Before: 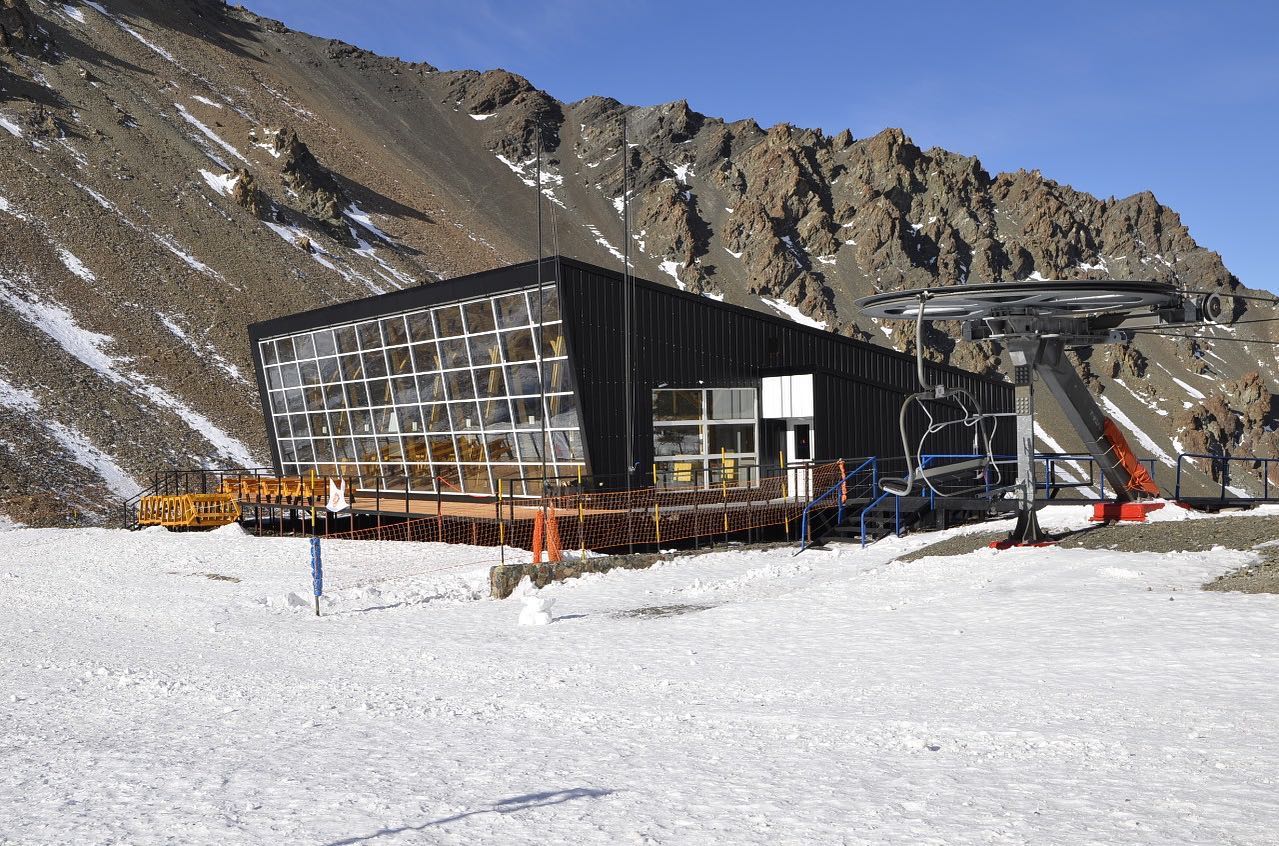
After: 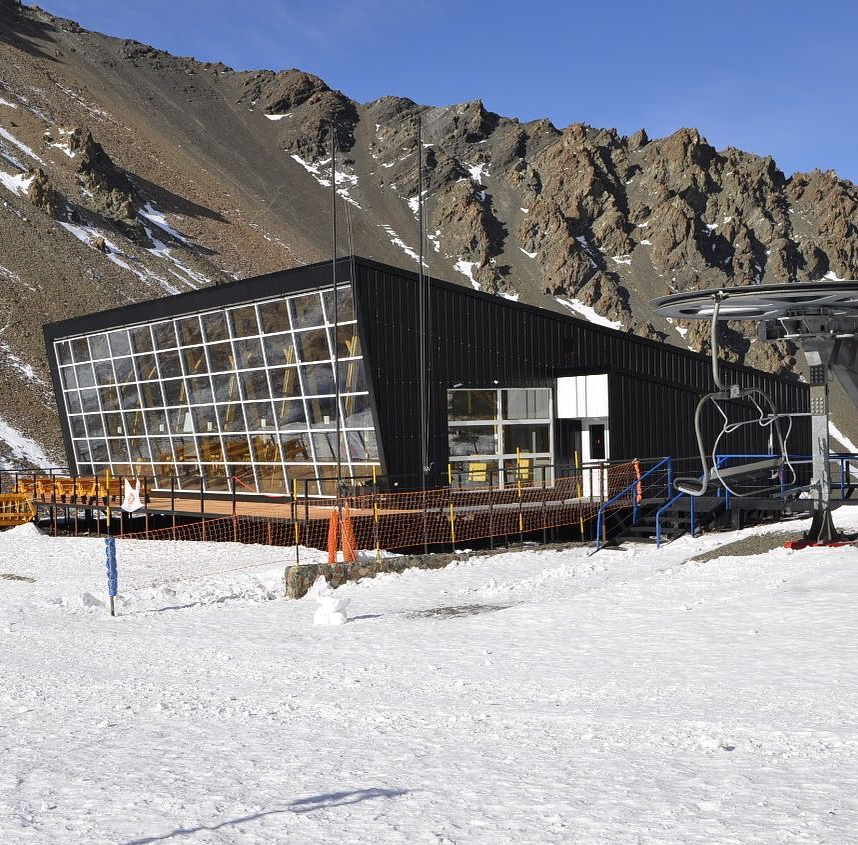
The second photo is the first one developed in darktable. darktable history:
crop and rotate: left 16.034%, right 16.863%
